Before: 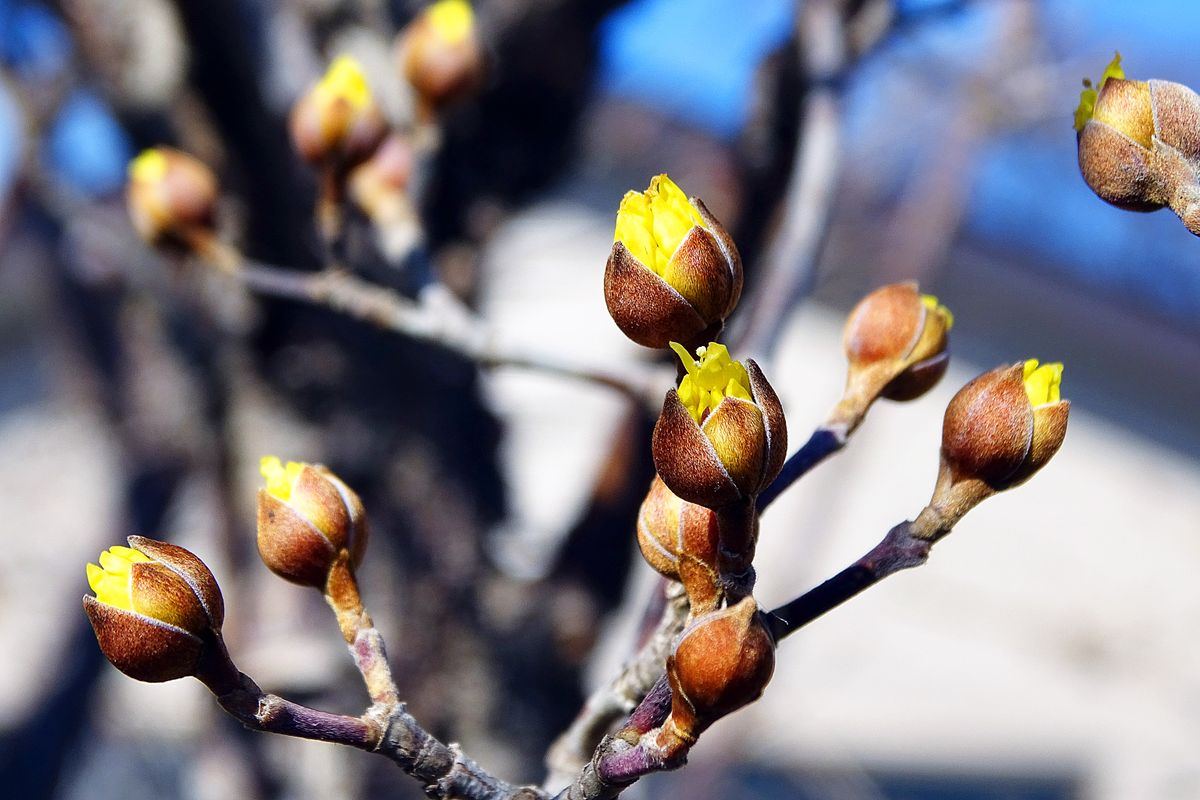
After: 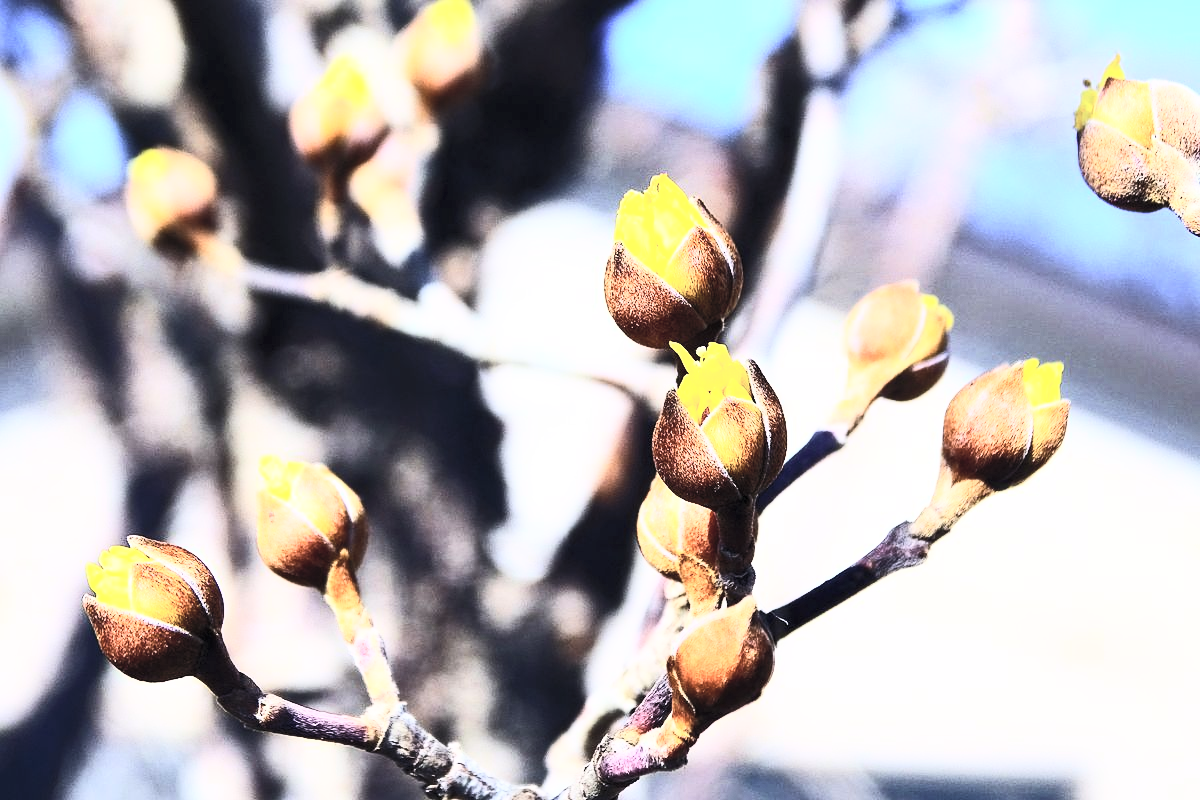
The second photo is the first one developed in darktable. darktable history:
contrast brightness saturation: contrast 0.43, brightness 0.56, saturation -0.19
base curve: curves: ch0 [(0, 0) (0.028, 0.03) (0.121, 0.232) (0.46, 0.748) (0.859, 0.968) (1, 1)]
